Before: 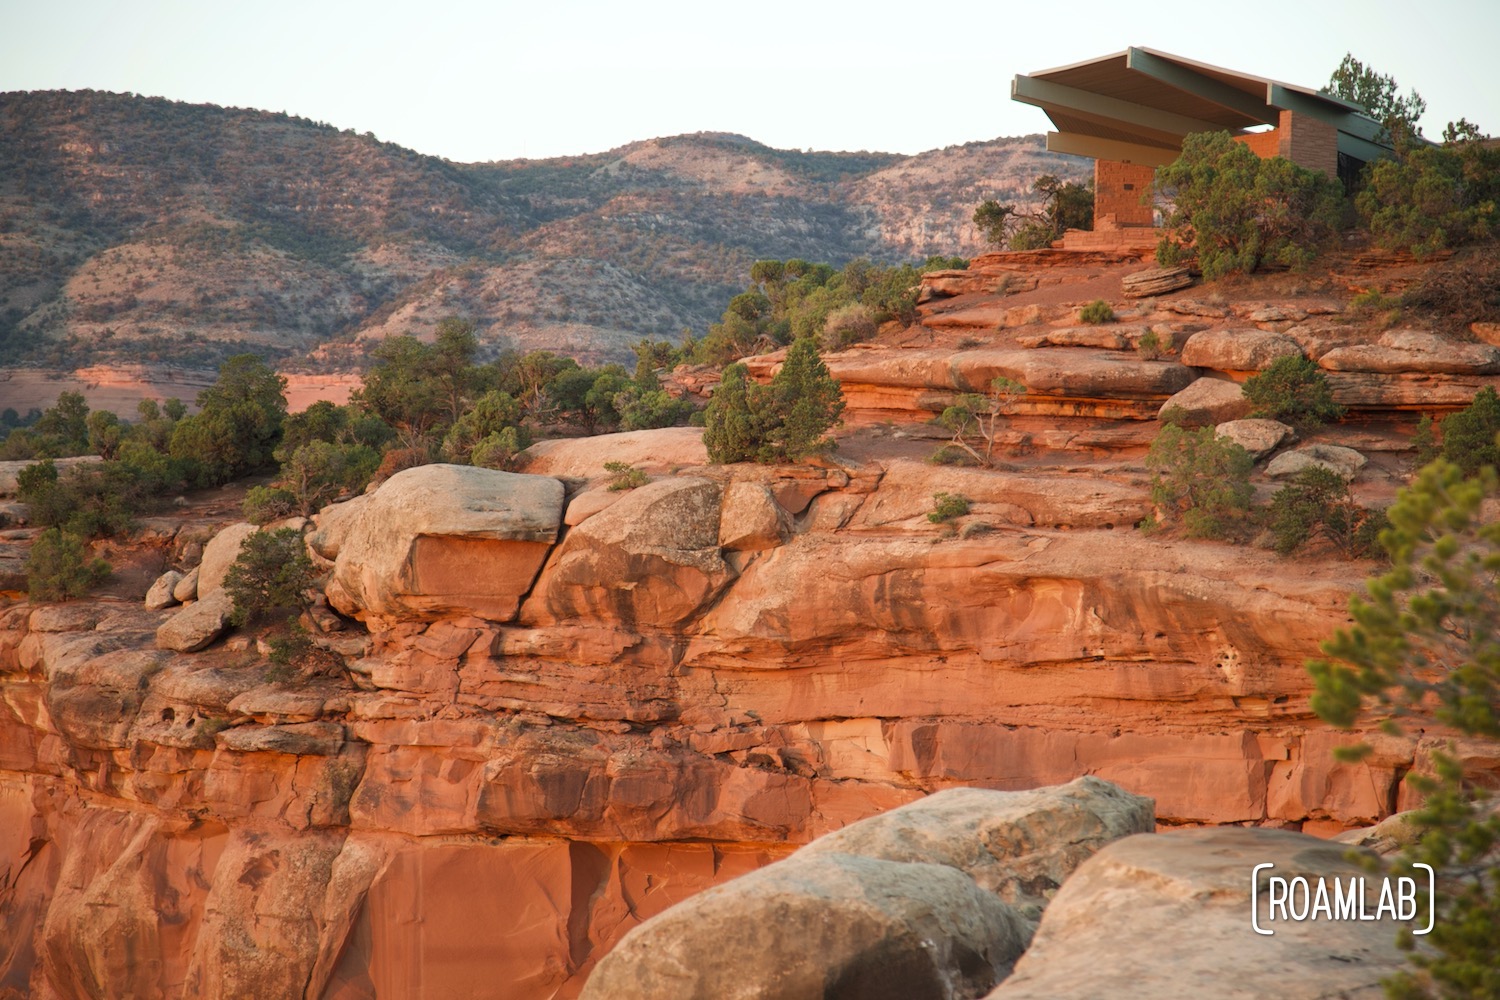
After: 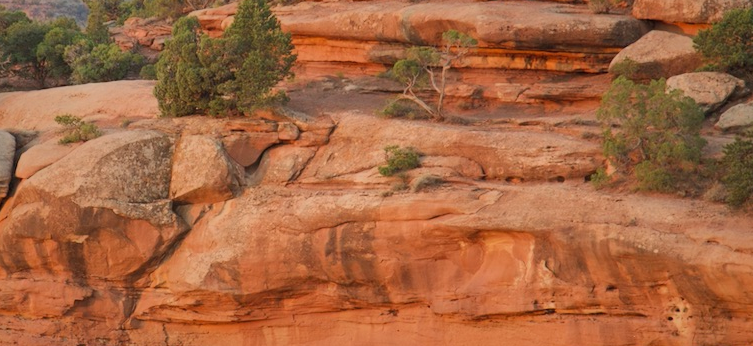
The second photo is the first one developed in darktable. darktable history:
shadows and highlights: shadows 25, highlights -70
crop: left 36.607%, top 34.735%, right 13.146%, bottom 30.611%
bloom: size 13.65%, threshold 98.39%, strength 4.82%
